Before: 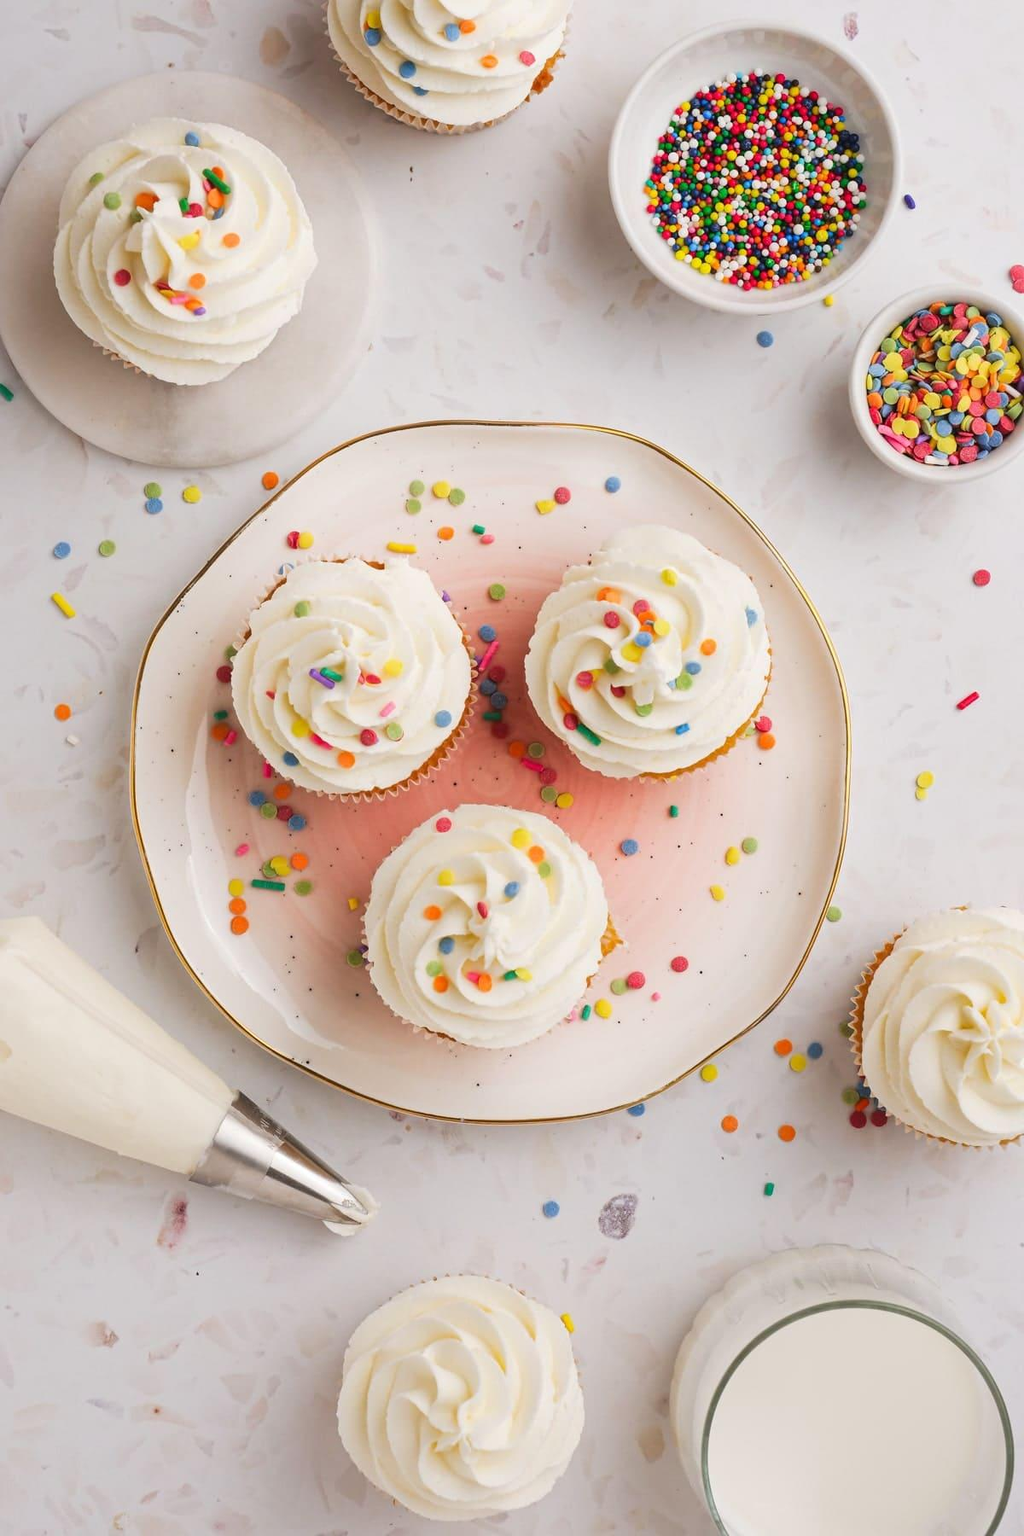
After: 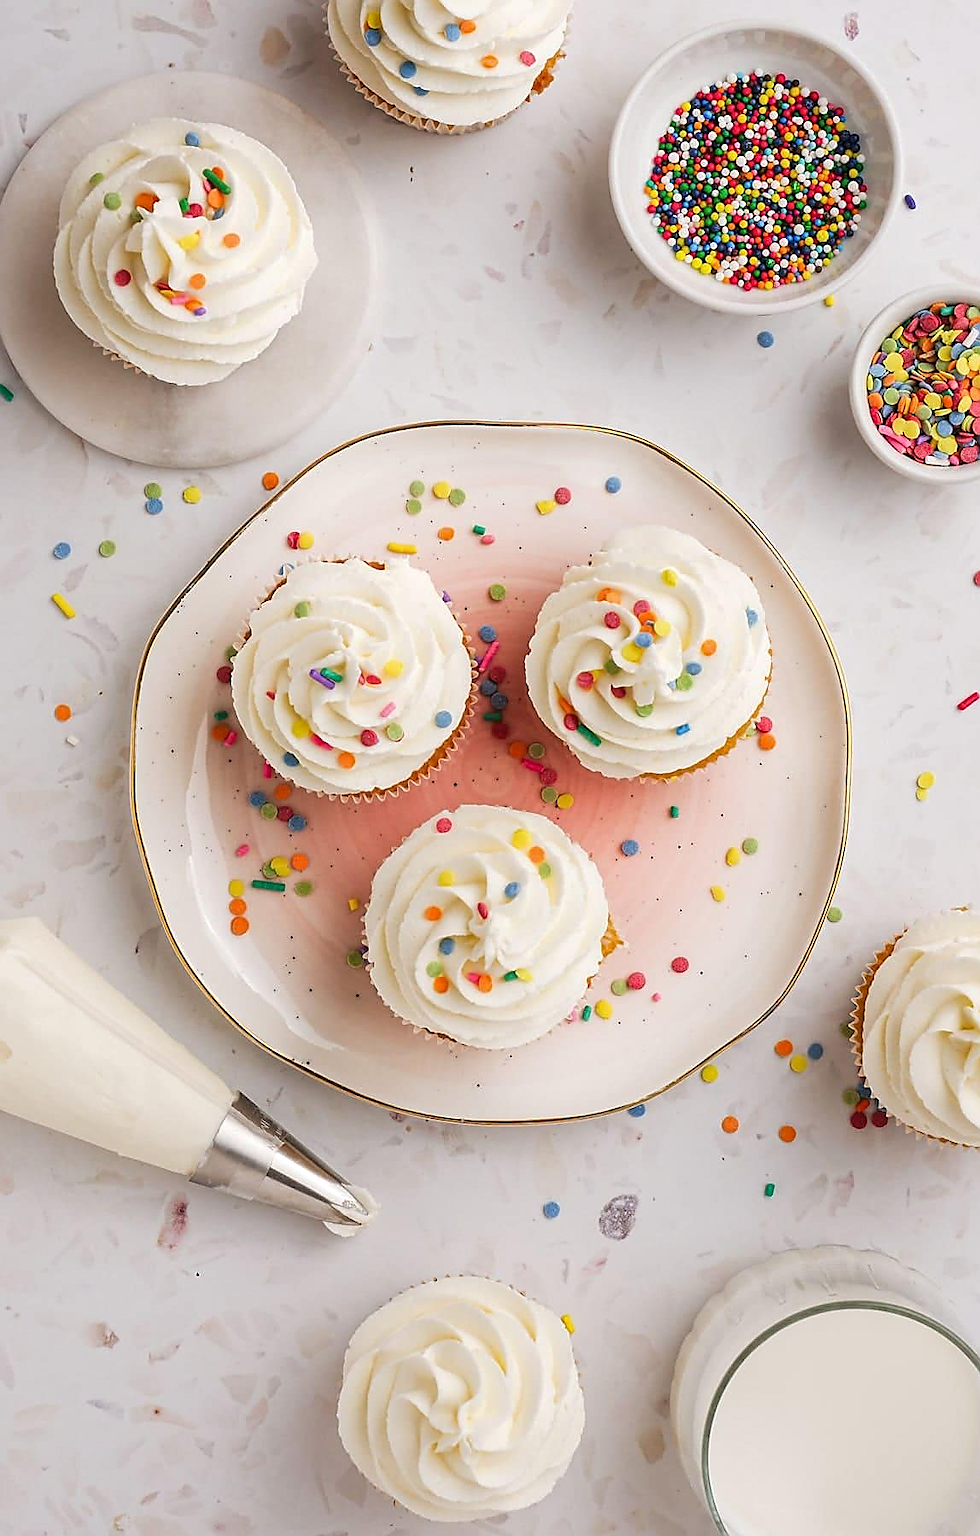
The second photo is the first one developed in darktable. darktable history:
local contrast: highlights 104%, shadows 97%, detail 131%, midtone range 0.2
crop: right 4.298%, bottom 0.046%
sharpen: radius 1.419, amount 1.236, threshold 0.819
